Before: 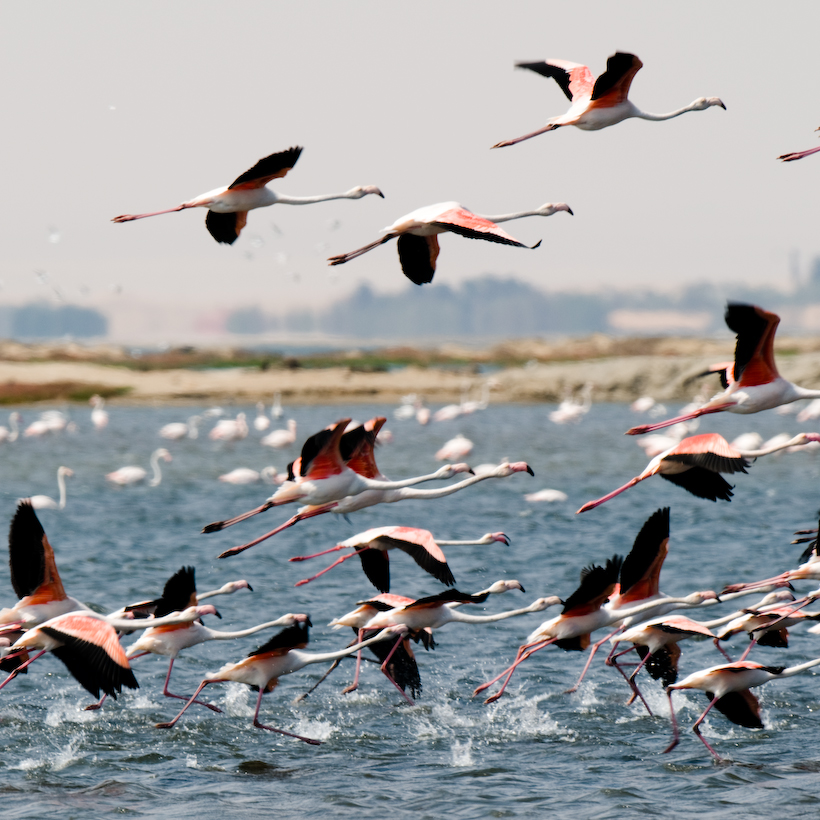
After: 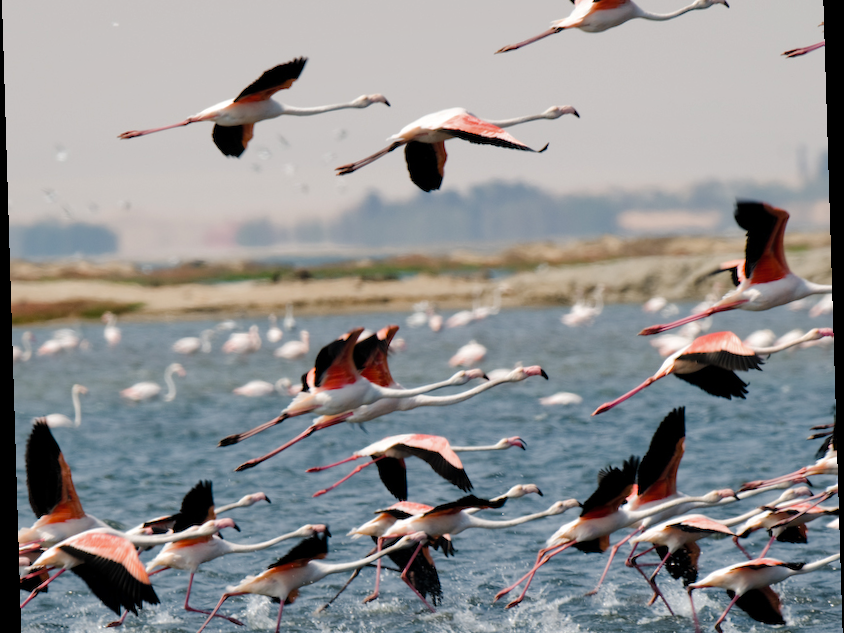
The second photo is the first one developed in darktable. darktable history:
crop and rotate: top 12.5%, bottom 12.5%
rotate and perspective: rotation -1.75°, automatic cropping off
shadows and highlights: shadows 30
